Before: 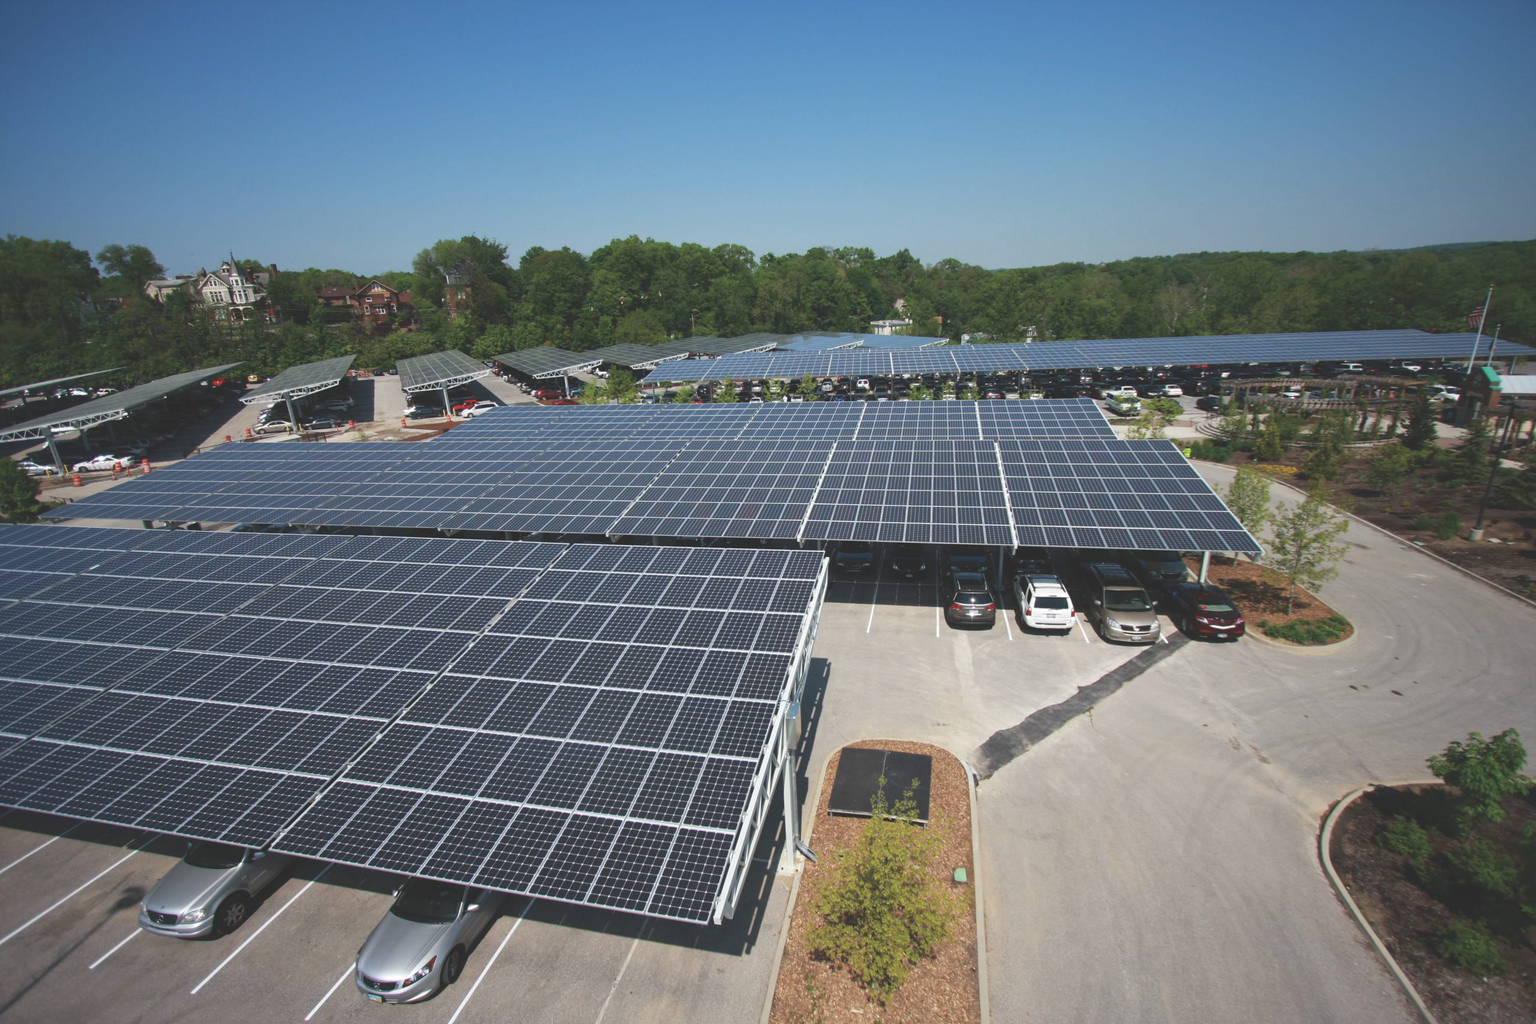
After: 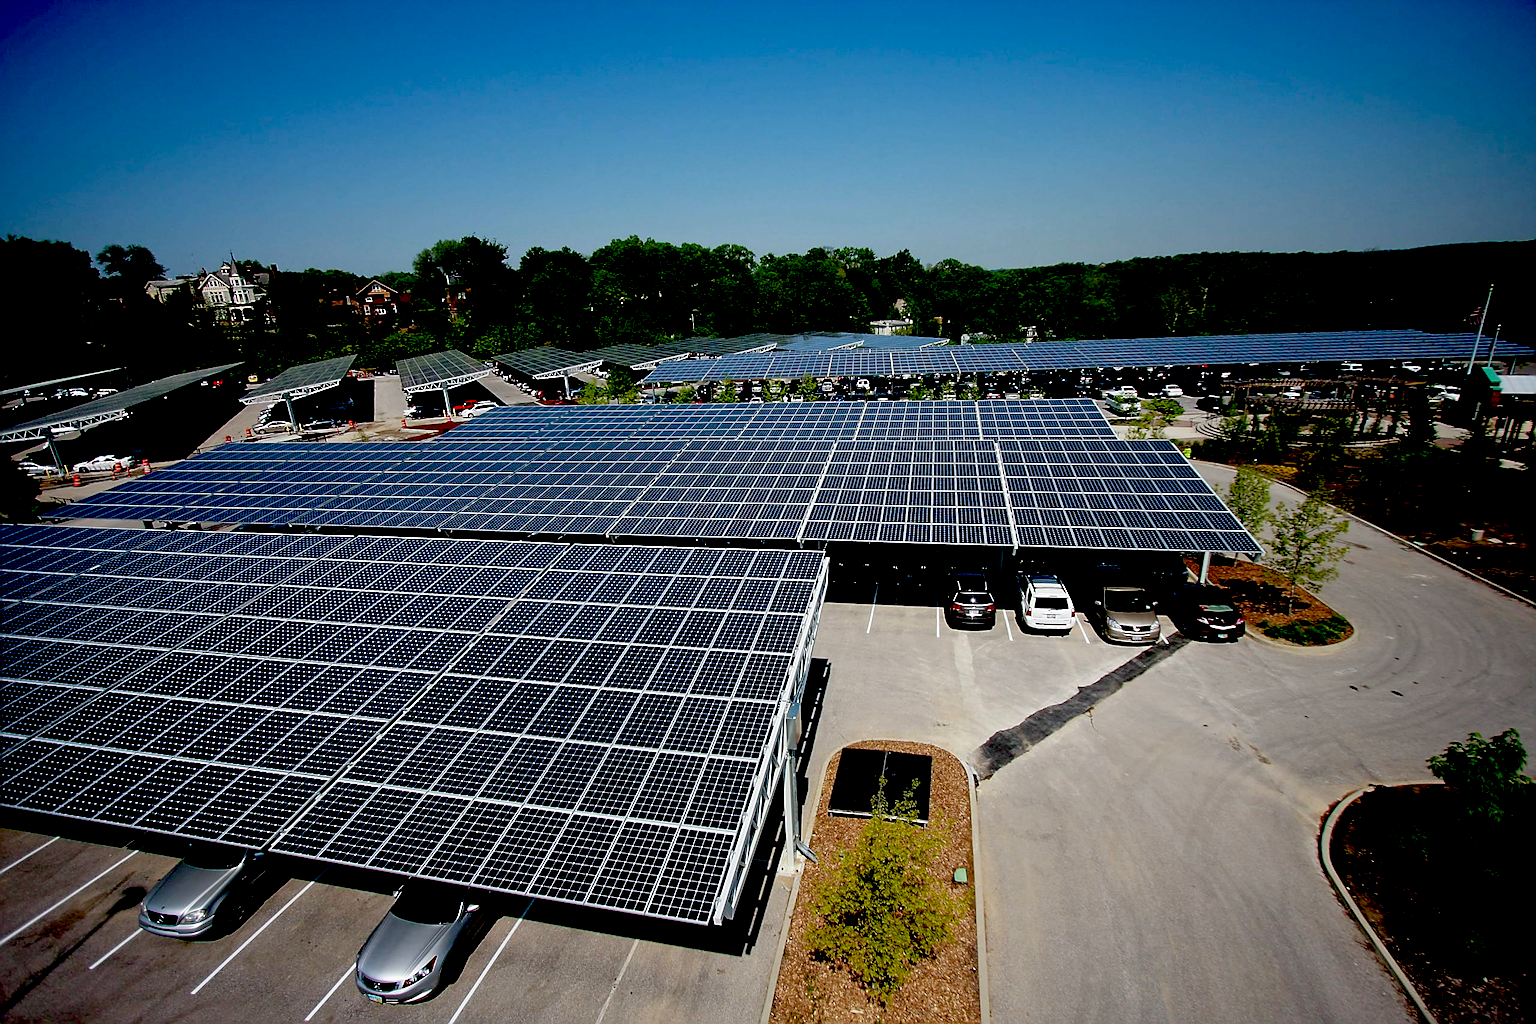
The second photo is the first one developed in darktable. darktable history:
tone equalizer: on, module defaults
exposure: black level correction 0.1, exposure -0.086 EV, compensate highlight preservation false
sharpen: radius 1.357, amount 1.266, threshold 0.646
